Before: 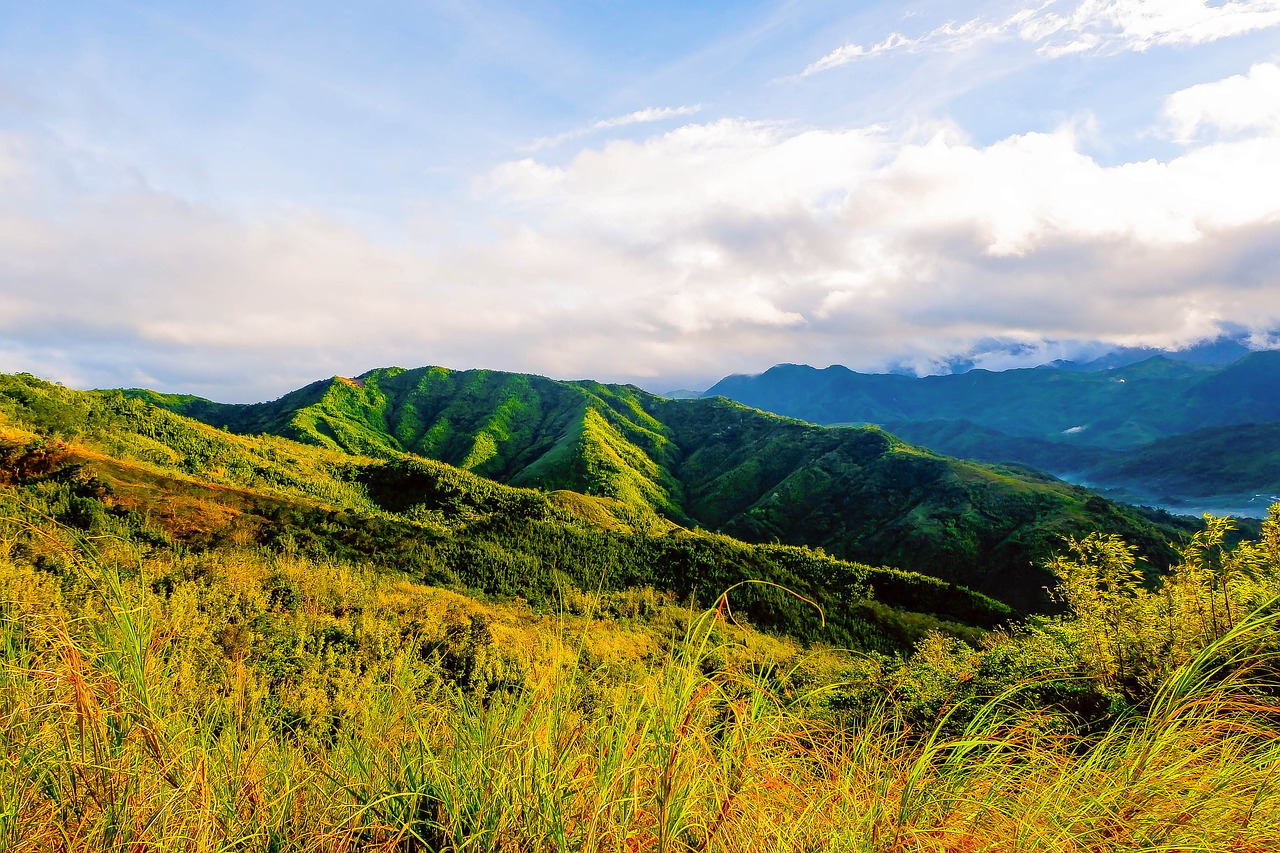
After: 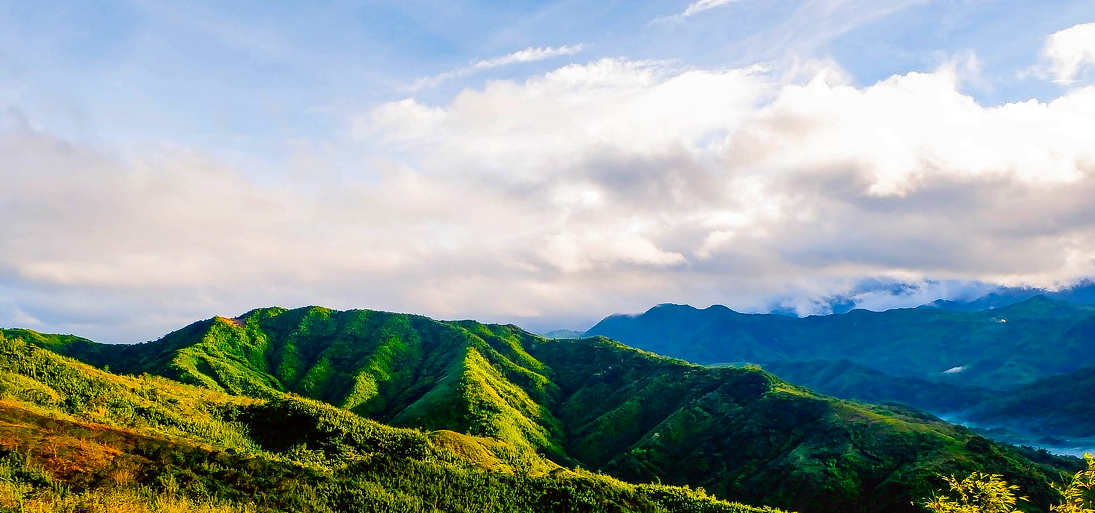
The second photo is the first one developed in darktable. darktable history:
contrast brightness saturation: contrast 0.13, brightness -0.059, saturation 0.157
crop and rotate: left 9.344%, top 7.127%, right 5.038%, bottom 32.714%
shadows and highlights: low approximation 0.01, soften with gaussian
